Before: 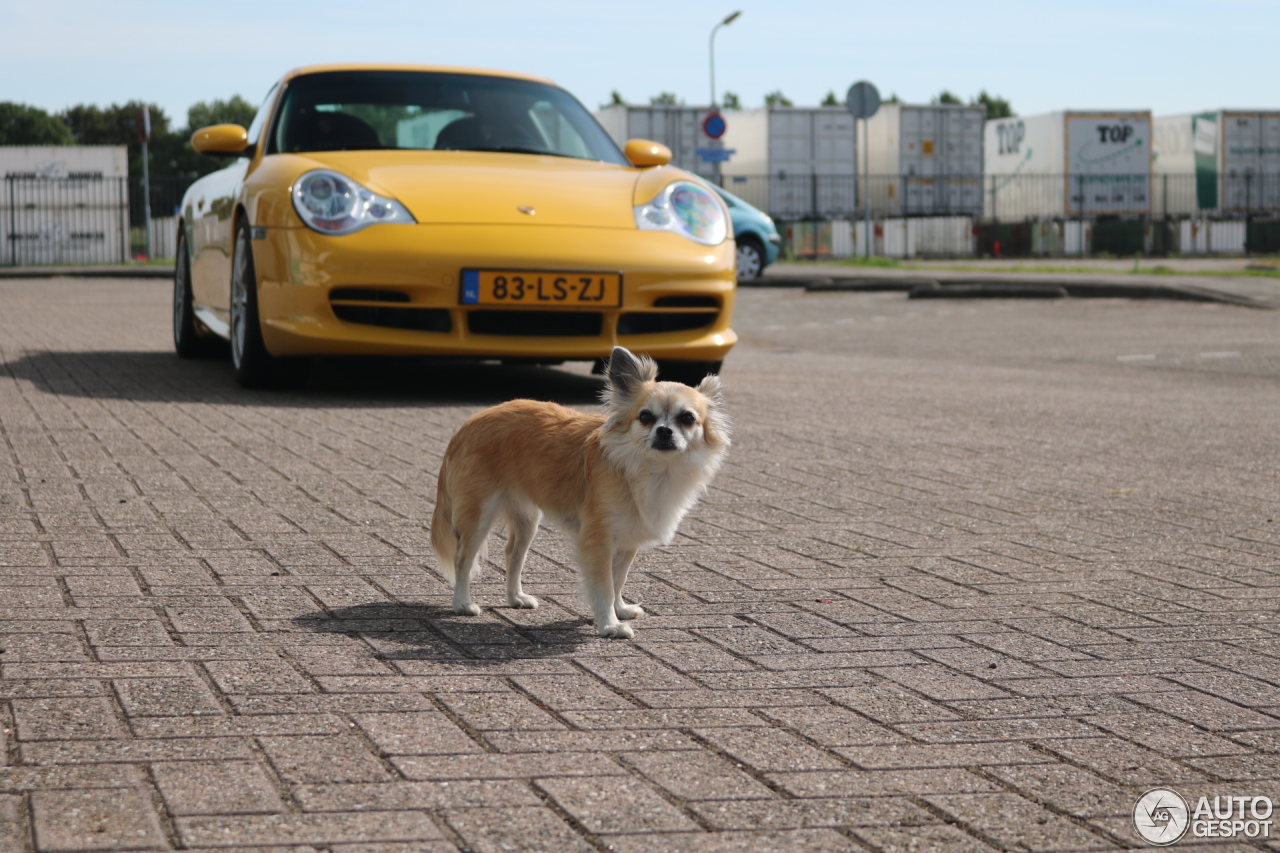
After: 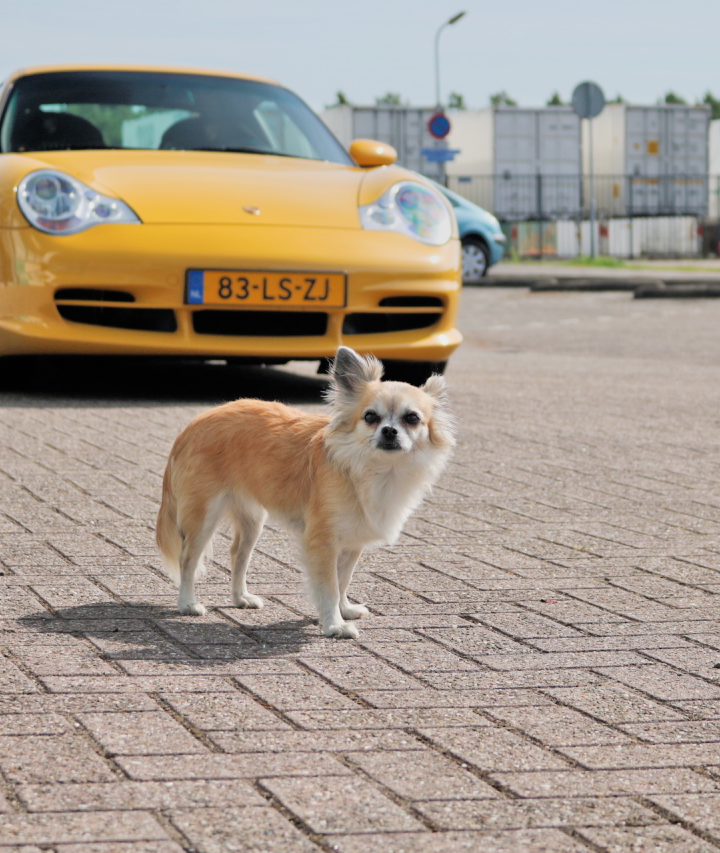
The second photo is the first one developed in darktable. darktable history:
white balance: emerald 1
crop: left 21.496%, right 22.254%
filmic rgb: black relative exposure -5 EV, hardness 2.88, contrast 1.2, highlights saturation mix -30%
tone equalizer: -8 EV 2 EV, -7 EV 2 EV, -6 EV 2 EV, -5 EV 2 EV, -4 EV 2 EV, -3 EV 1.5 EV, -2 EV 1 EV, -1 EV 0.5 EV
